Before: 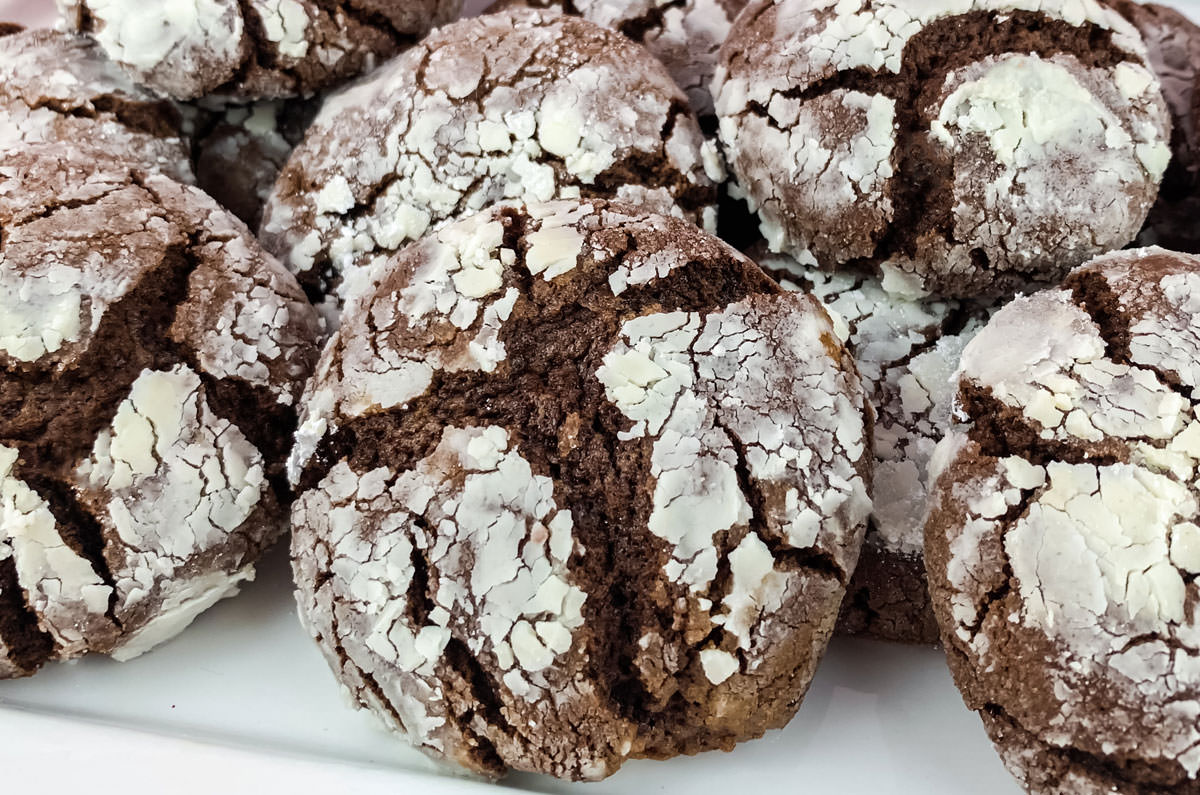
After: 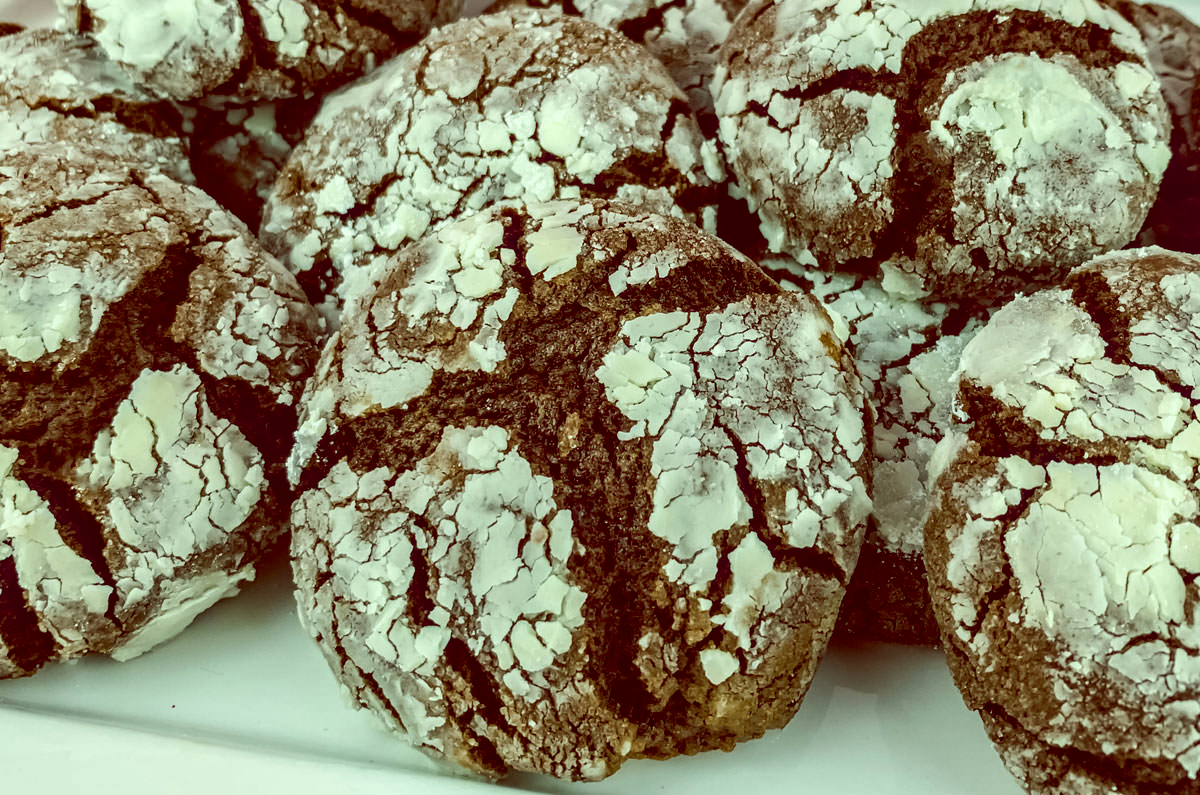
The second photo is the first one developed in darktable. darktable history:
color balance: lift [1, 1.015, 0.987, 0.985], gamma [1, 0.959, 1.042, 0.958], gain [0.927, 0.938, 1.072, 0.928], contrast 1.5%
local contrast: detail 130%
